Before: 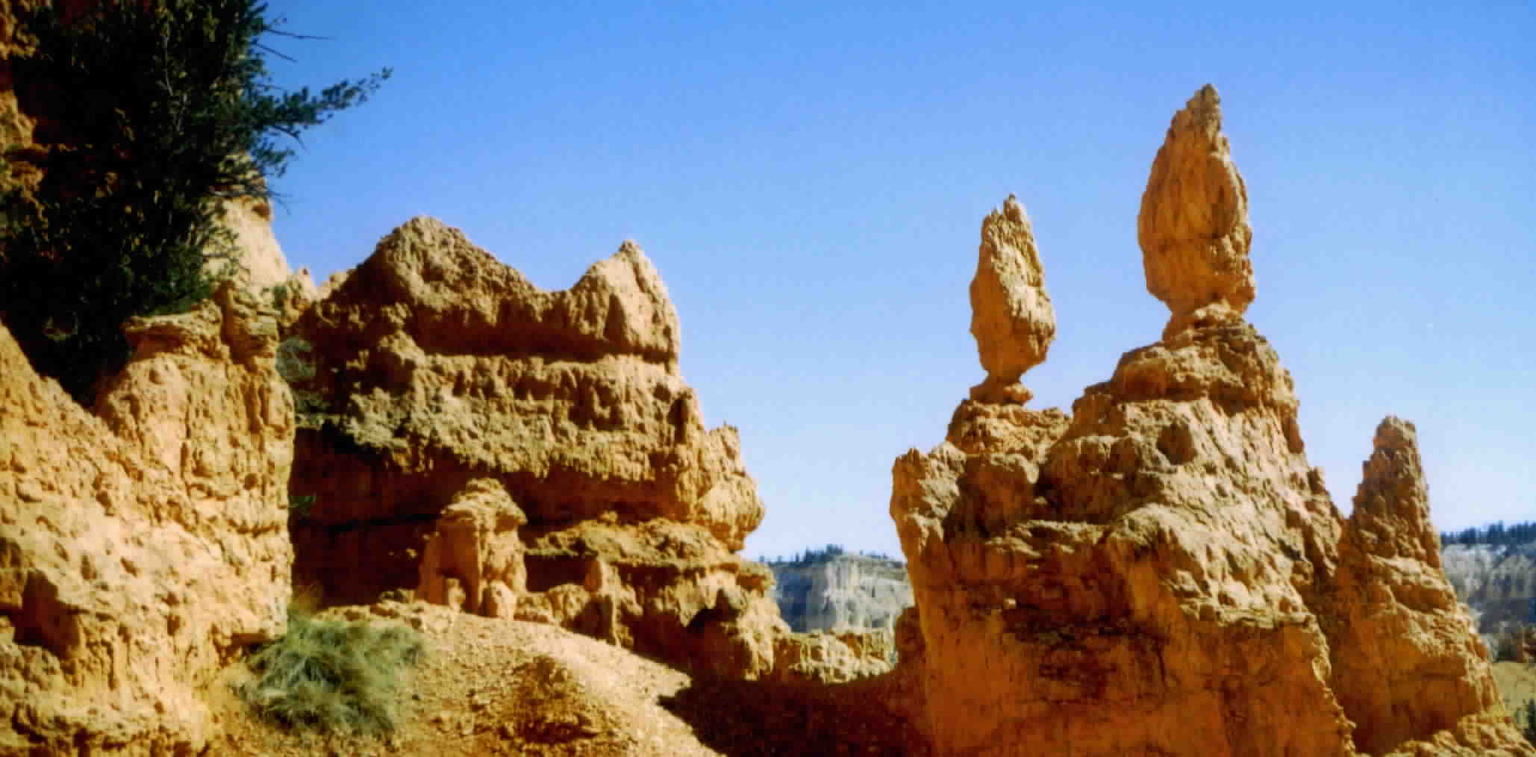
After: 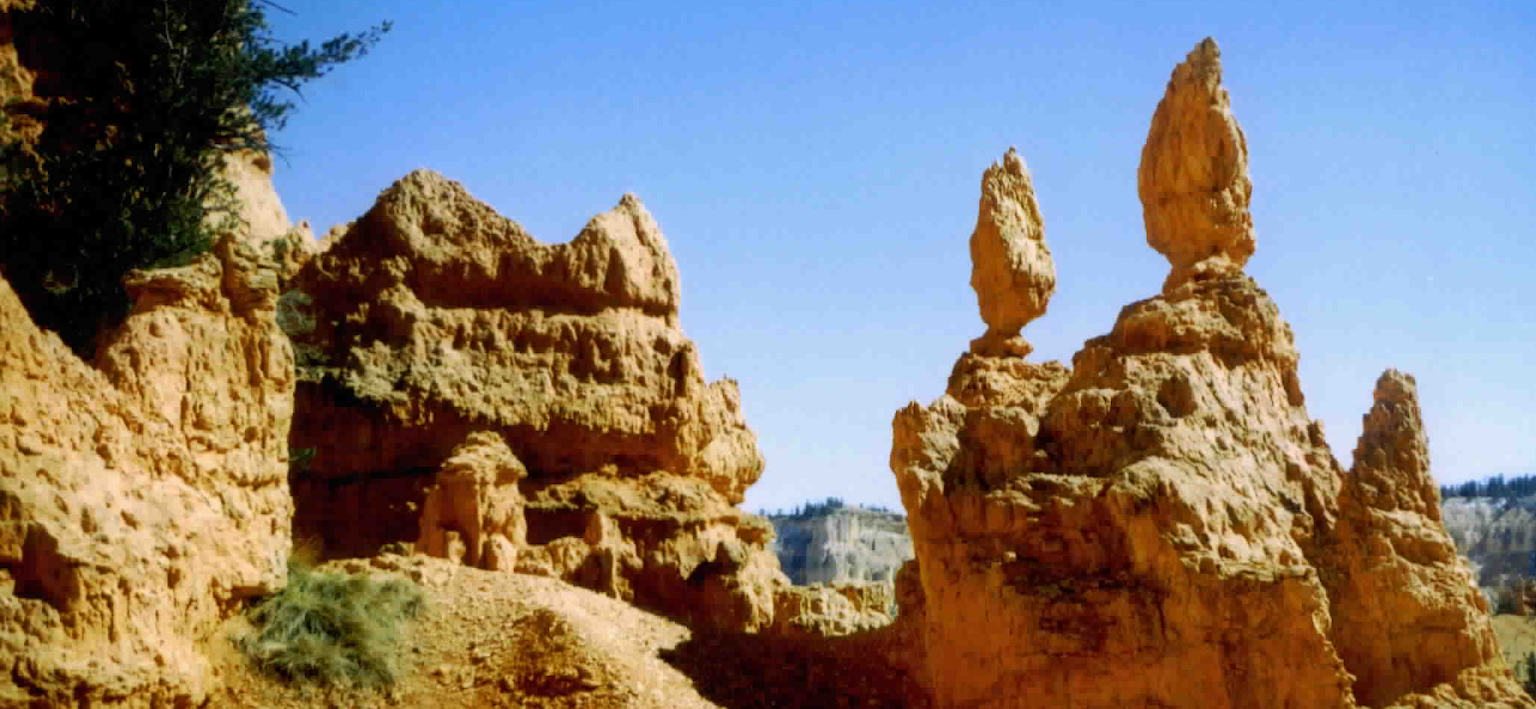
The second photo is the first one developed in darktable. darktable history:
crop and rotate: top 6.279%
